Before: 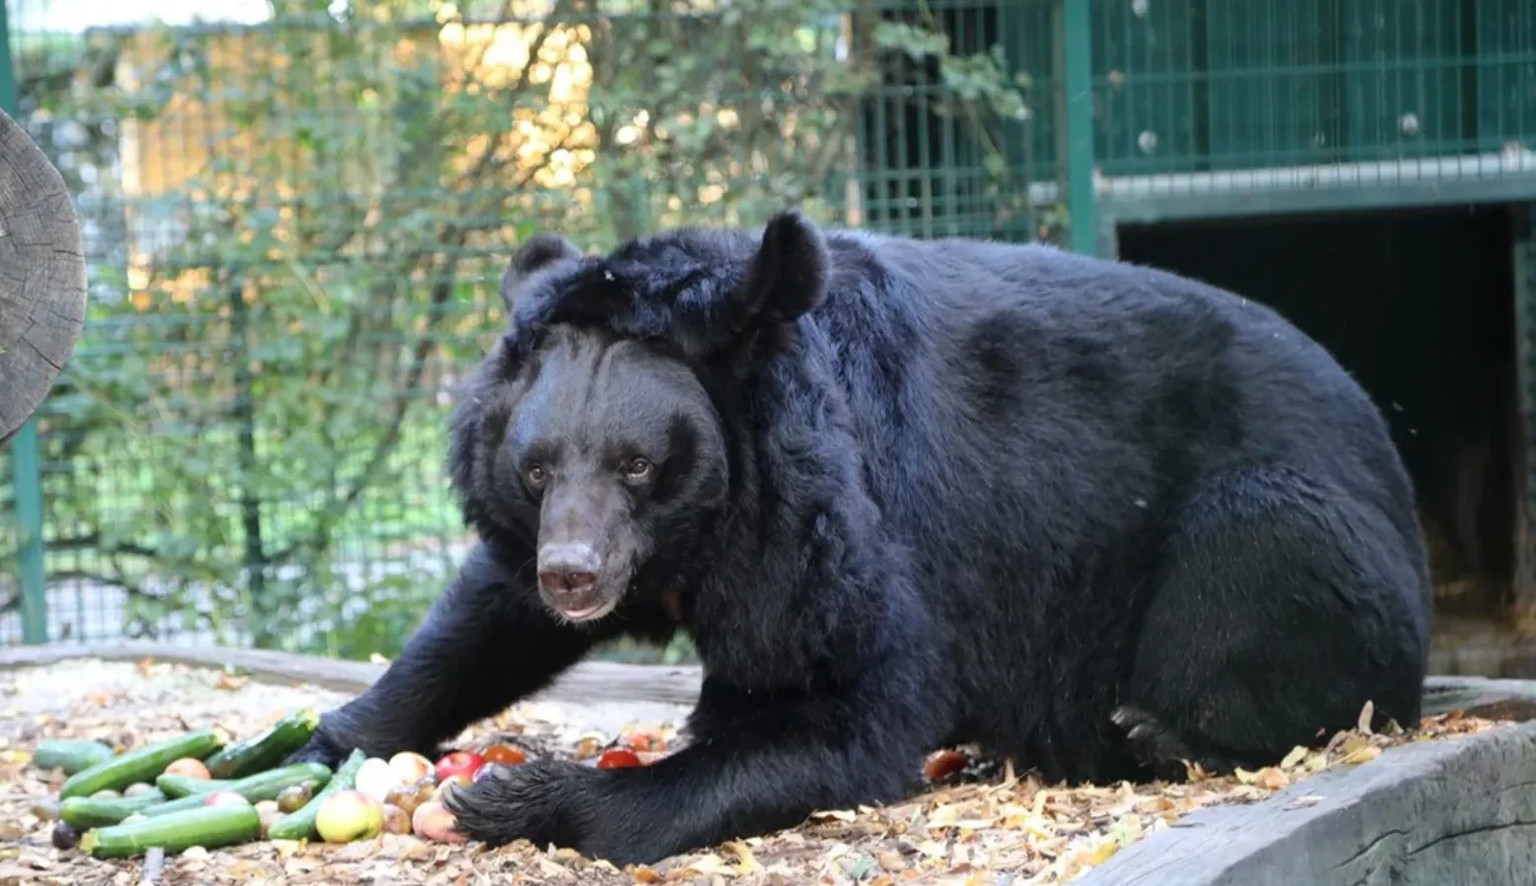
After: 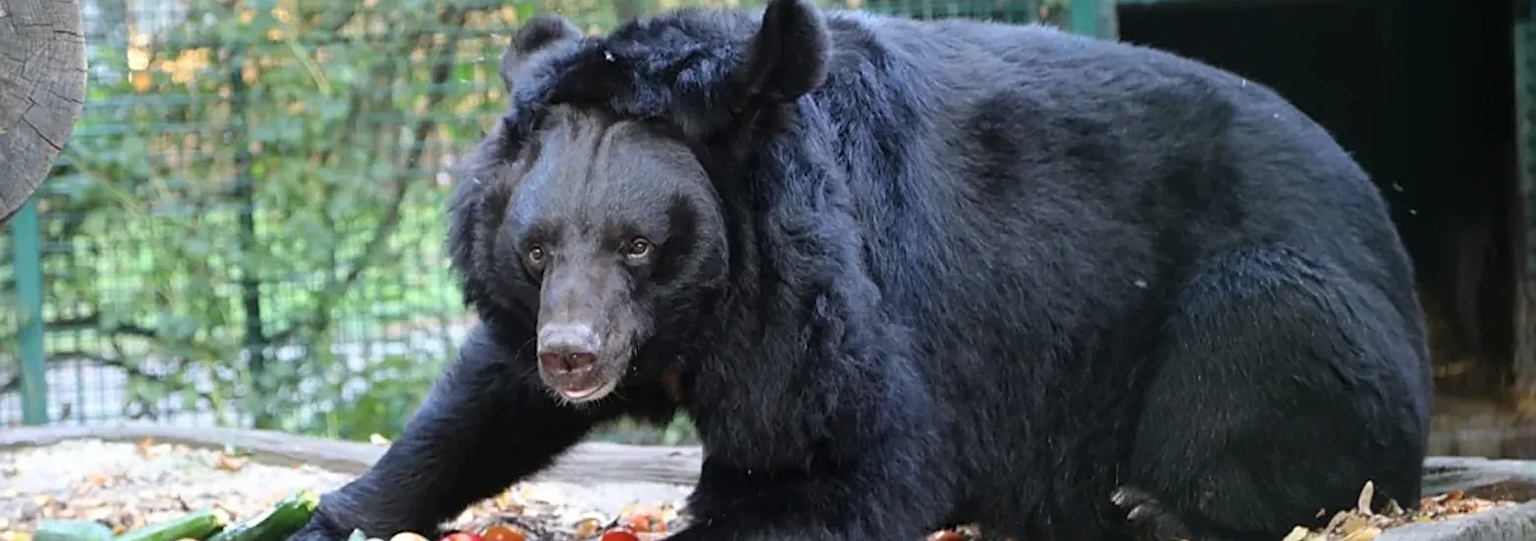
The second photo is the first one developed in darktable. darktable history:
crop and rotate: top 24.786%, bottom 14.022%
sharpen: on, module defaults
